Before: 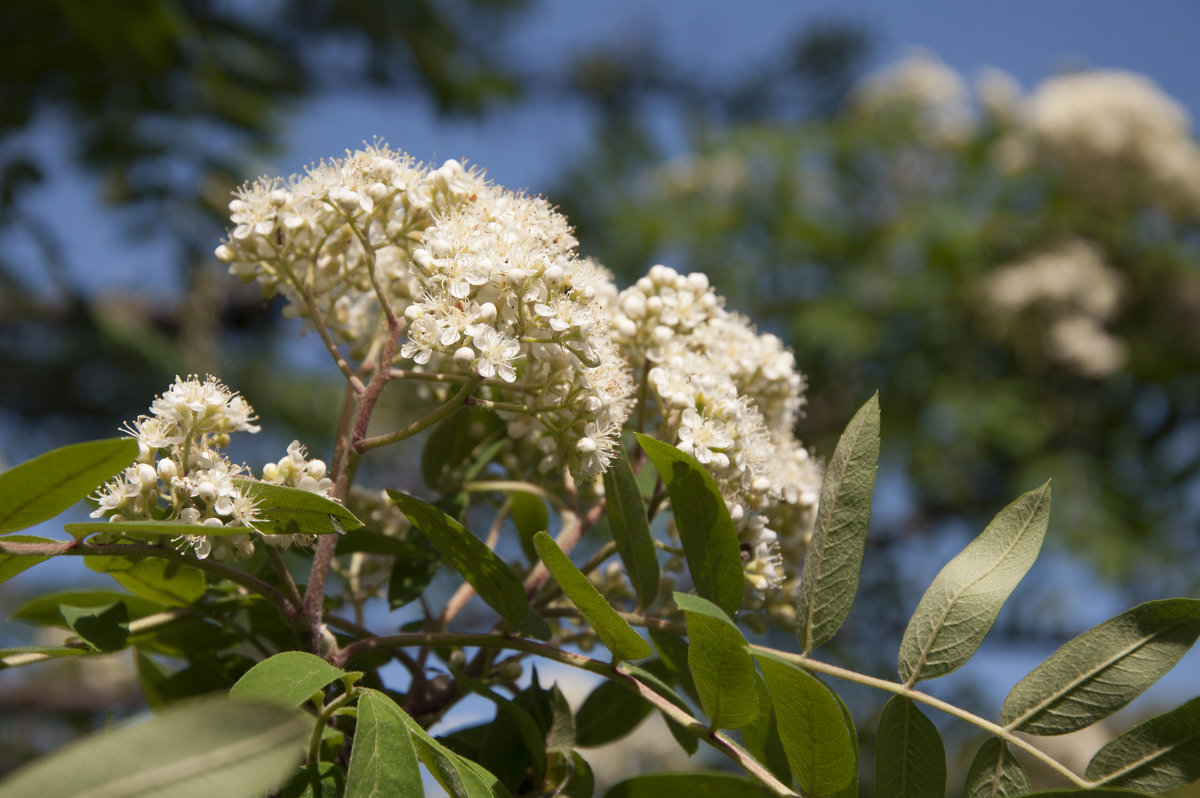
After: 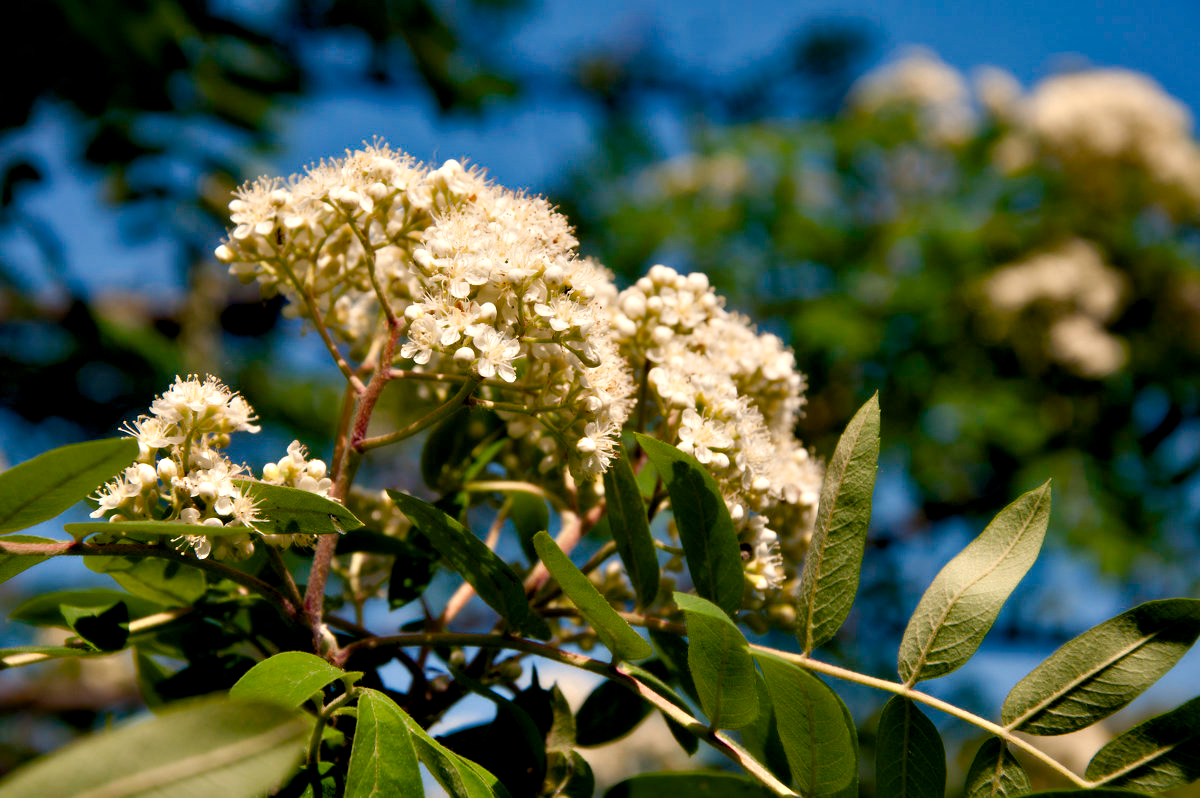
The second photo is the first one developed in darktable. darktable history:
color balance rgb: shadows lift › chroma 3%, shadows lift › hue 240.84°, highlights gain › chroma 3%, highlights gain › hue 73.2°, global offset › luminance -0.5%, perceptual saturation grading › global saturation 20%, perceptual saturation grading › highlights -25%, perceptual saturation grading › shadows 50%, global vibrance 25.26%
exposure: exposure -0.041 EV, compensate highlight preservation false
contrast equalizer: y [[0.513, 0.565, 0.608, 0.562, 0.512, 0.5], [0.5 ×6], [0.5, 0.5, 0.5, 0.528, 0.598, 0.658], [0 ×6], [0 ×6]]
